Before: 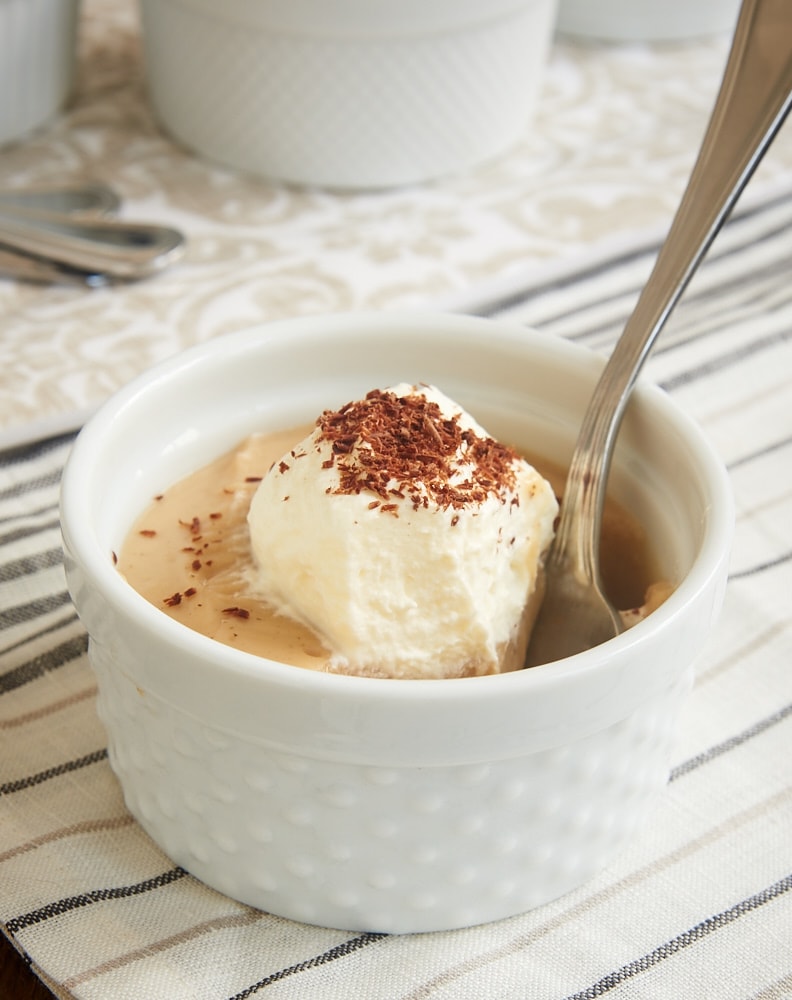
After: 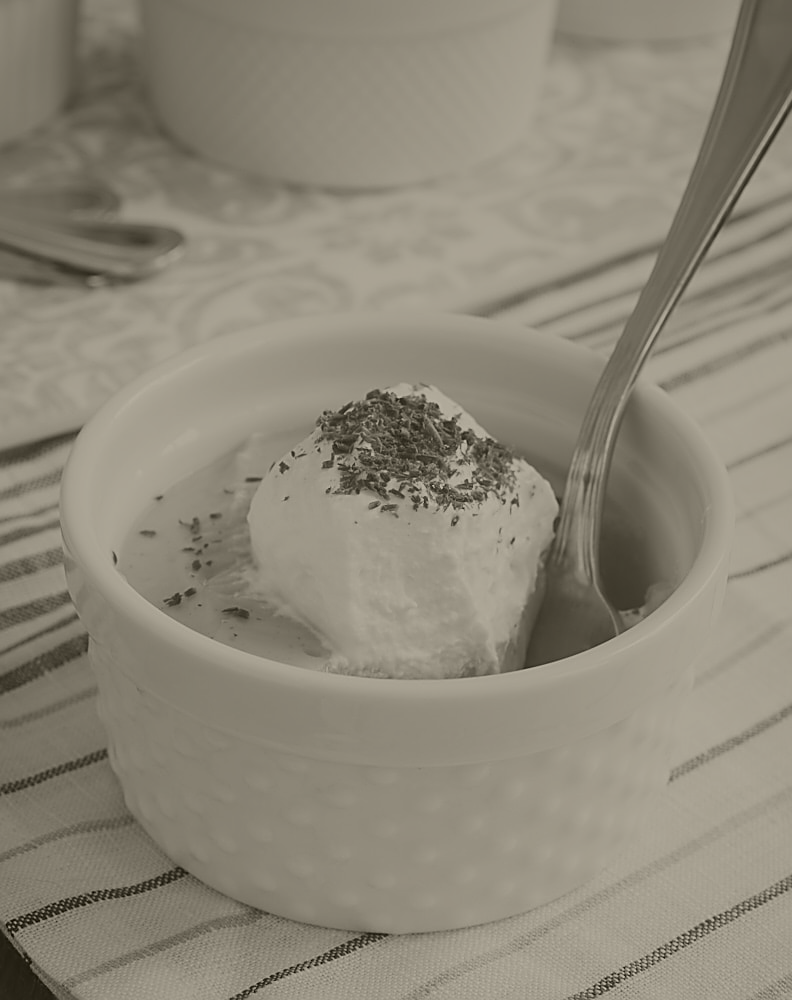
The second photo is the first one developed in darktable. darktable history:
colorize: hue 41.44°, saturation 22%, source mix 60%, lightness 10.61%
sharpen: on, module defaults
